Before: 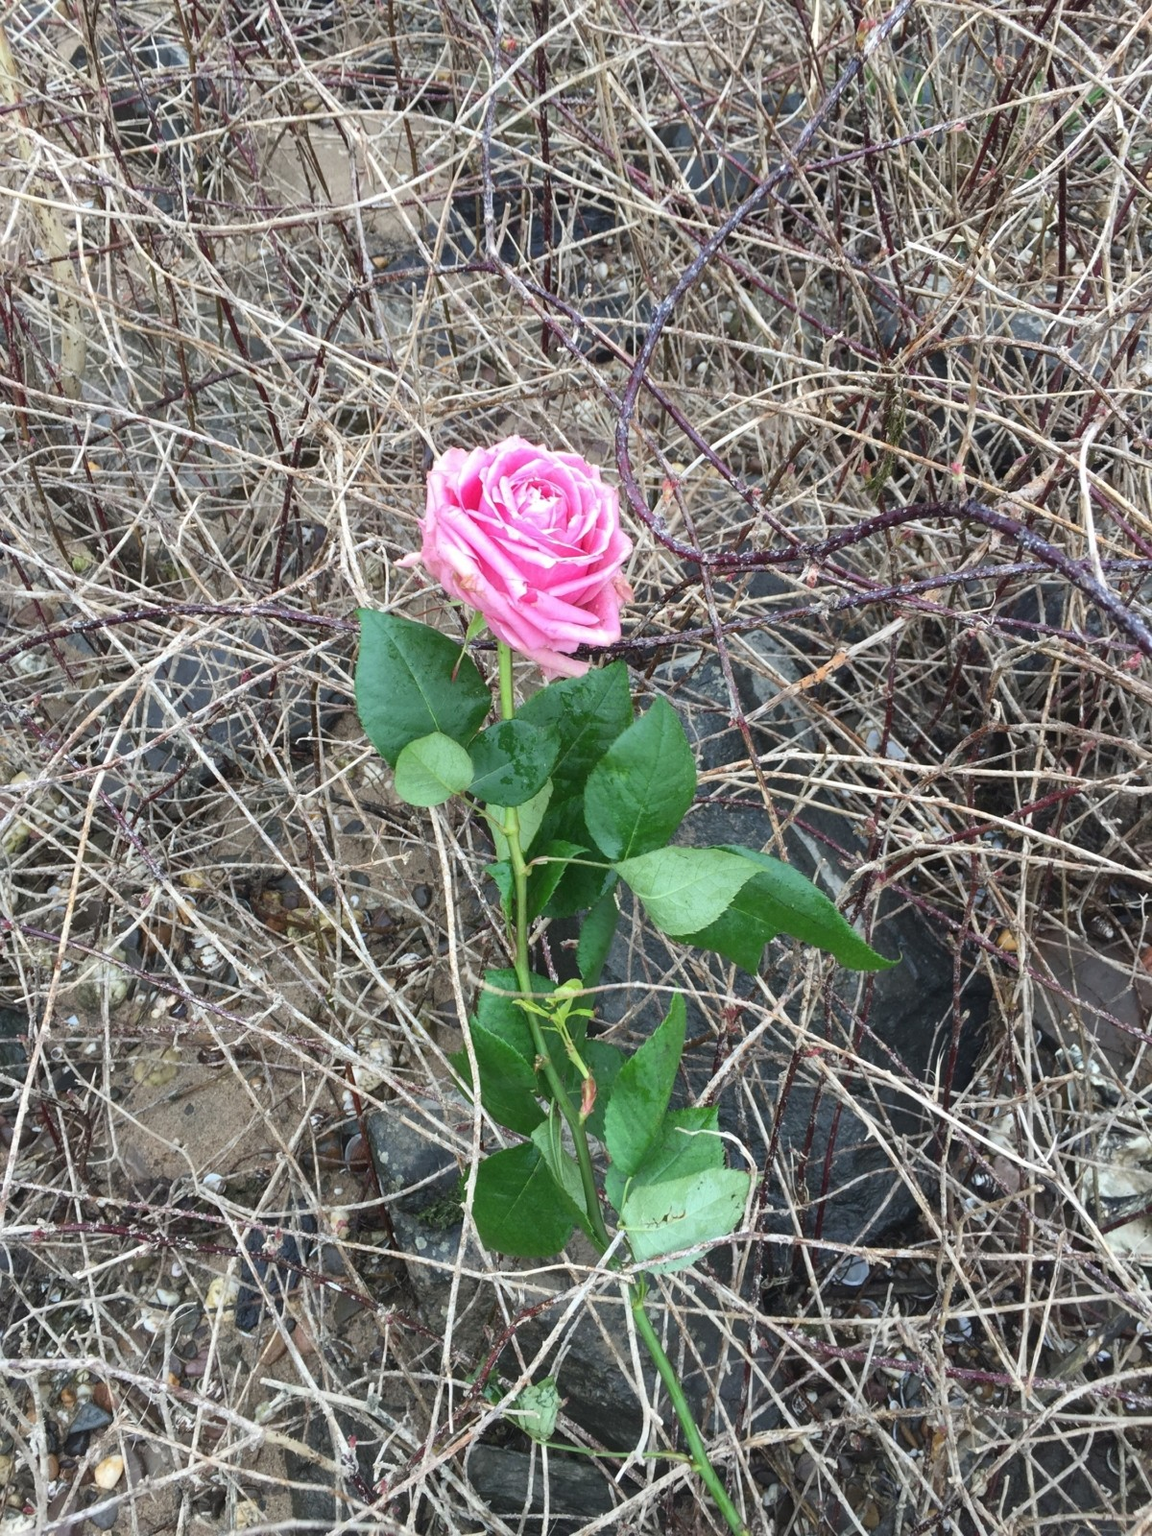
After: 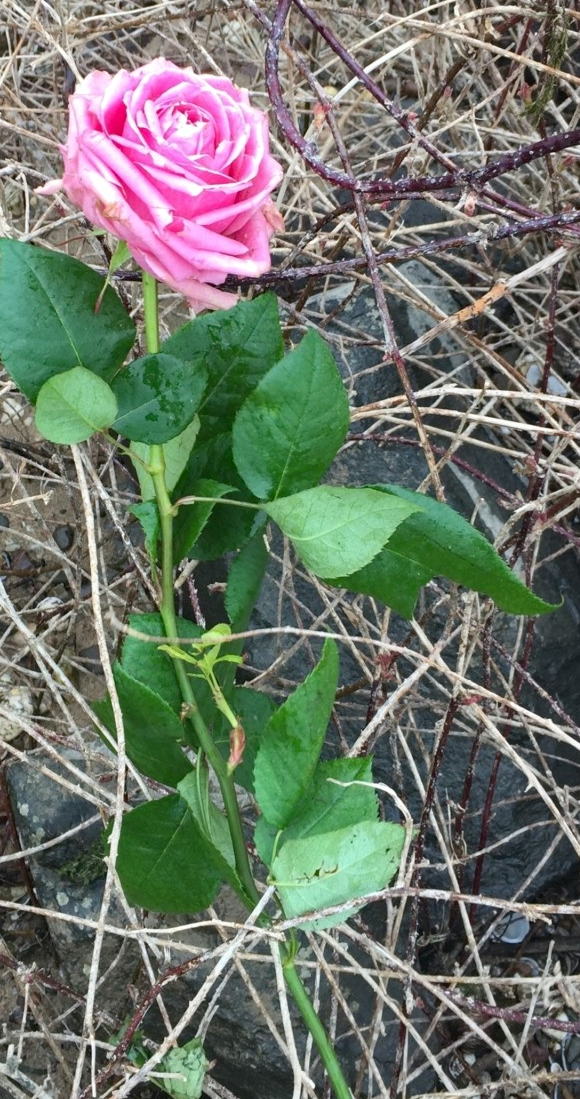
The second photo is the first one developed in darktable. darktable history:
haze removal: compatibility mode true, adaptive false
crop: left 31.397%, top 24.794%, right 20.243%, bottom 6.502%
